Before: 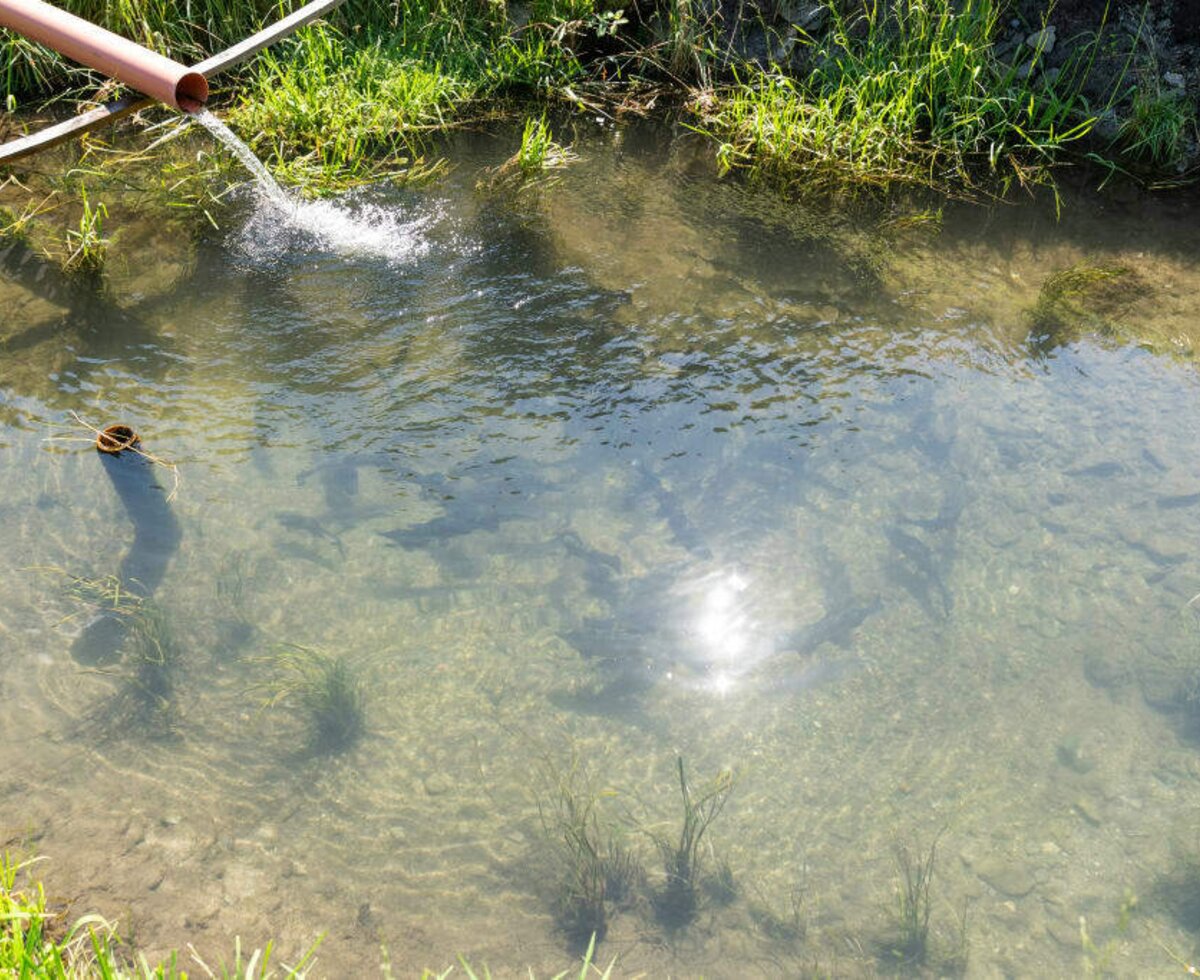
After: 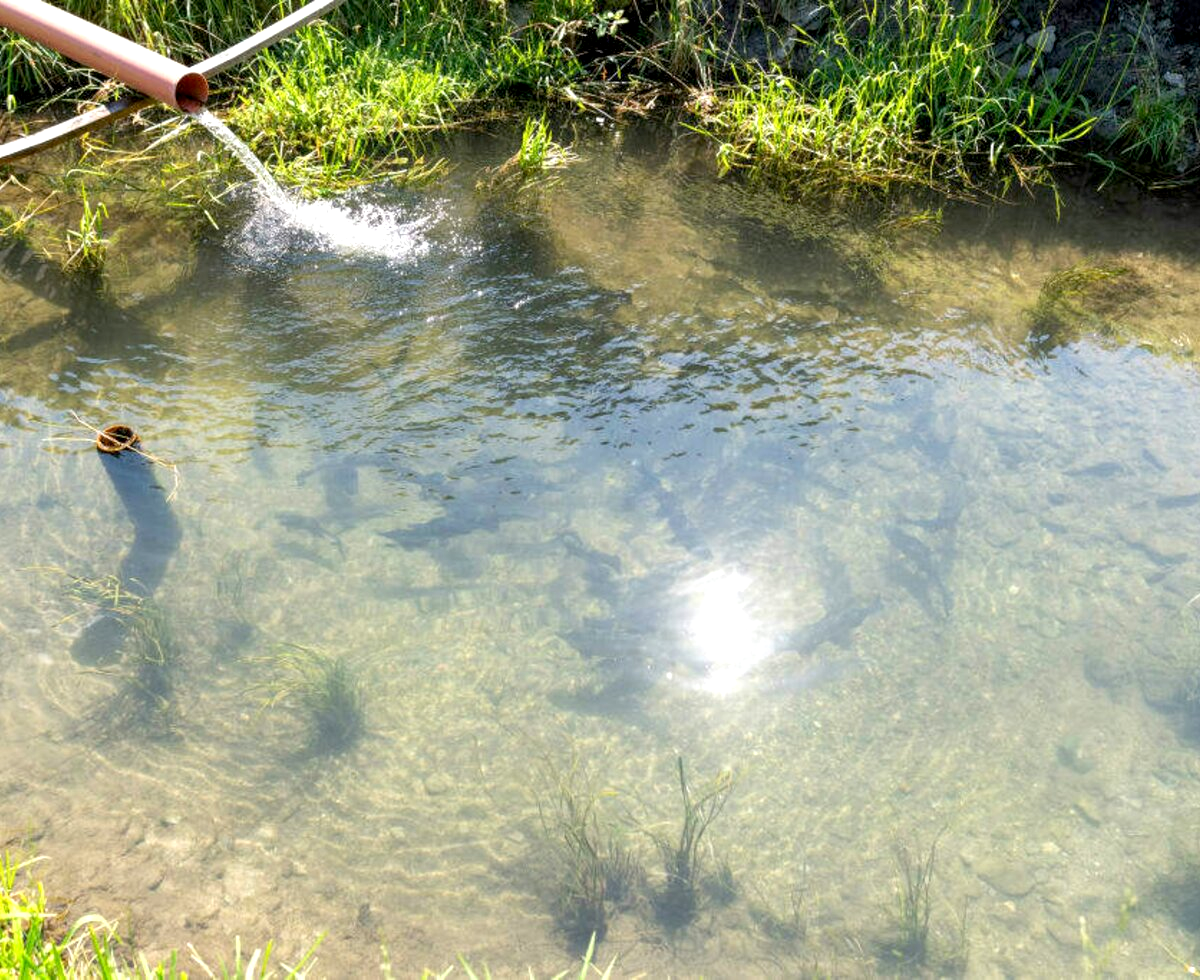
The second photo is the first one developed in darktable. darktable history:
exposure: black level correction 0.005, exposure 0.414 EV, compensate highlight preservation false
